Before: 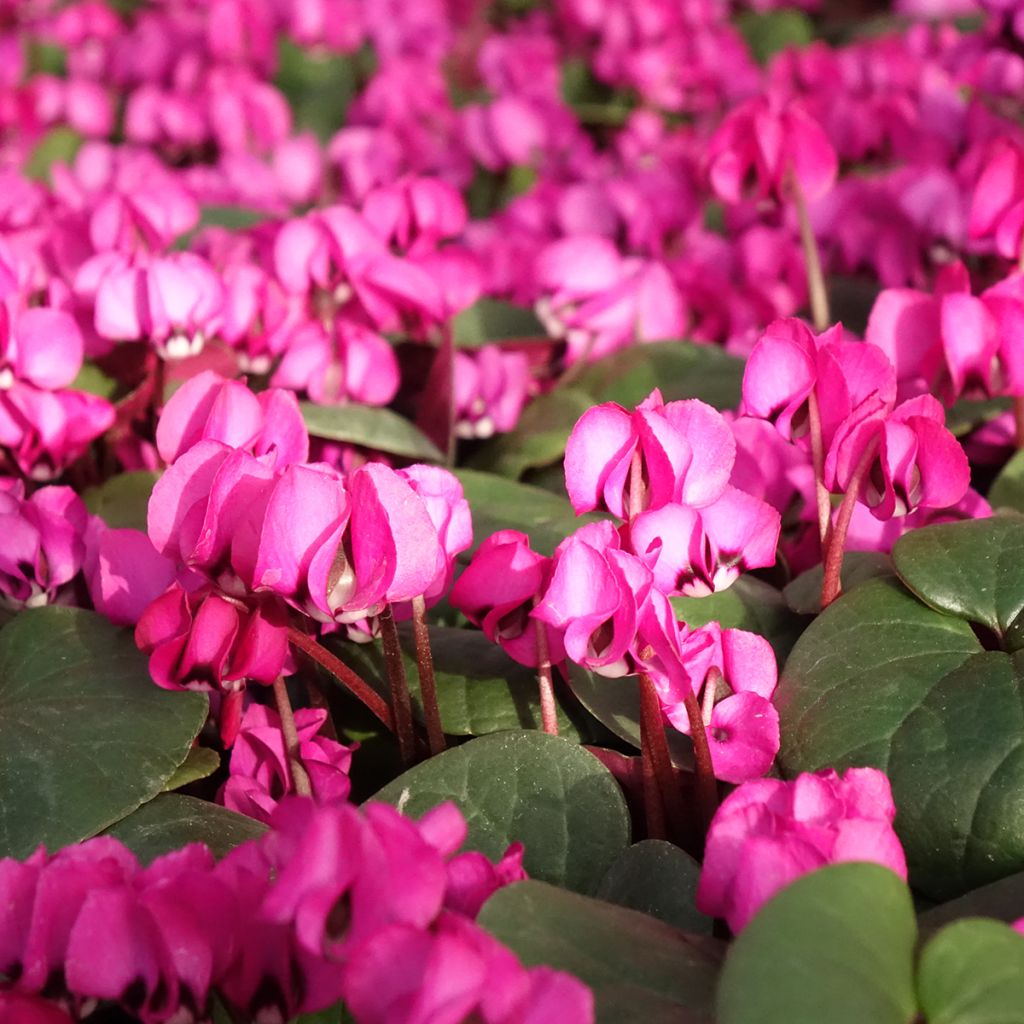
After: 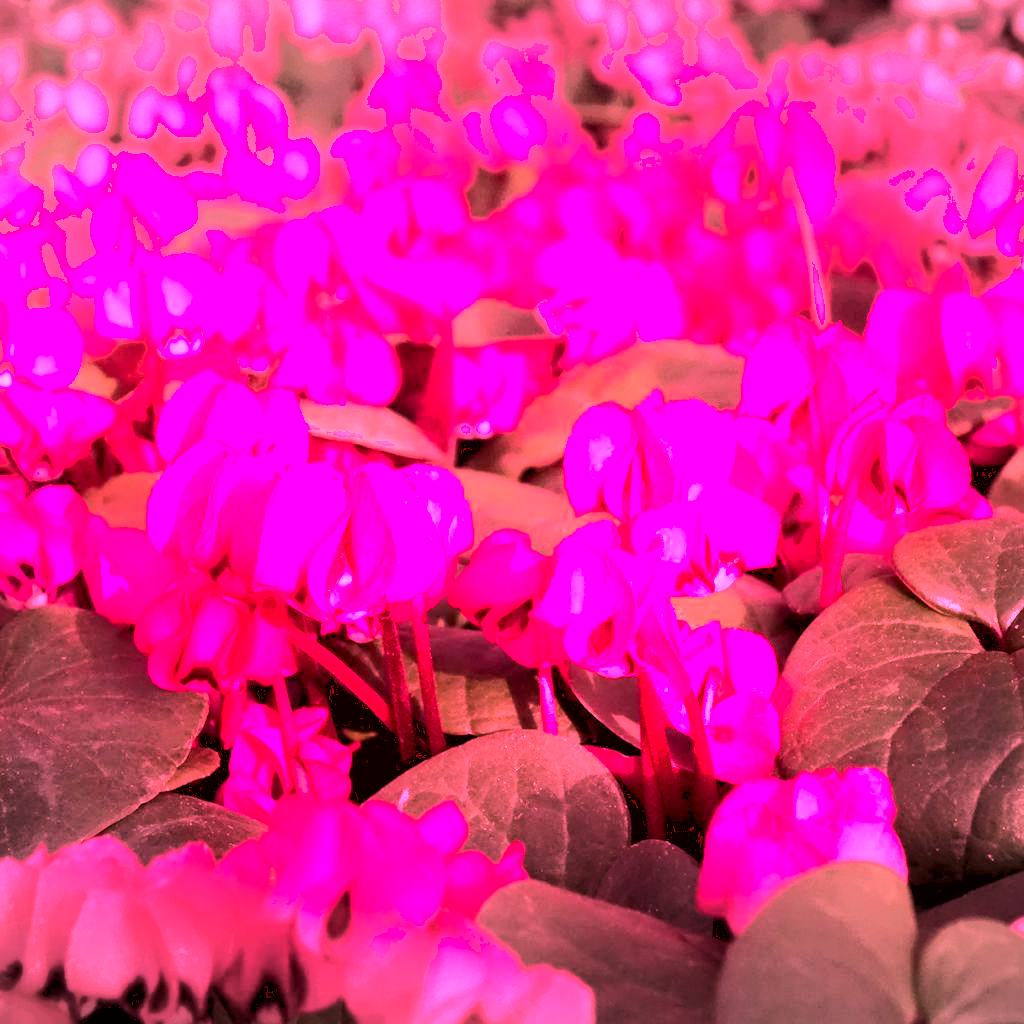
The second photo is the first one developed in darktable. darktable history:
levels: levels [0.036, 0.364, 0.827]
shadows and highlights: shadows -70, highlights 35, soften with gaussian
local contrast: mode bilateral grid, contrast 25, coarseness 50, detail 123%, midtone range 0.2
tone mapping: contrast compression 1.4 | blend: blend mode average, opacity 100%; mask: uniform (no mask)
vibrance: vibrance 50%
vignetting: fall-off radius 100%, width/height ratio 1.337
zone system: zone [-1 ×8, 0.827, -1 ×16]
color correction: highlights a* 6.27, highlights b* 8.19, shadows a* 5.94, shadows b* 7.23, saturation 0.9
white balance: red 2.42, blue 1.533
exposure: black level correction 0.005, exposure 0.286 EV, compensate highlight preservation false
tone curve: curves: ch0 [(0, 0) (0.004, 0.001) (0.133, 0.078) (0.325, 0.241) (0.832, 0.917) (1, 1)], color space Lab, linked channels, preserve colors none
color contrast: blue-yellow contrast 0.7
